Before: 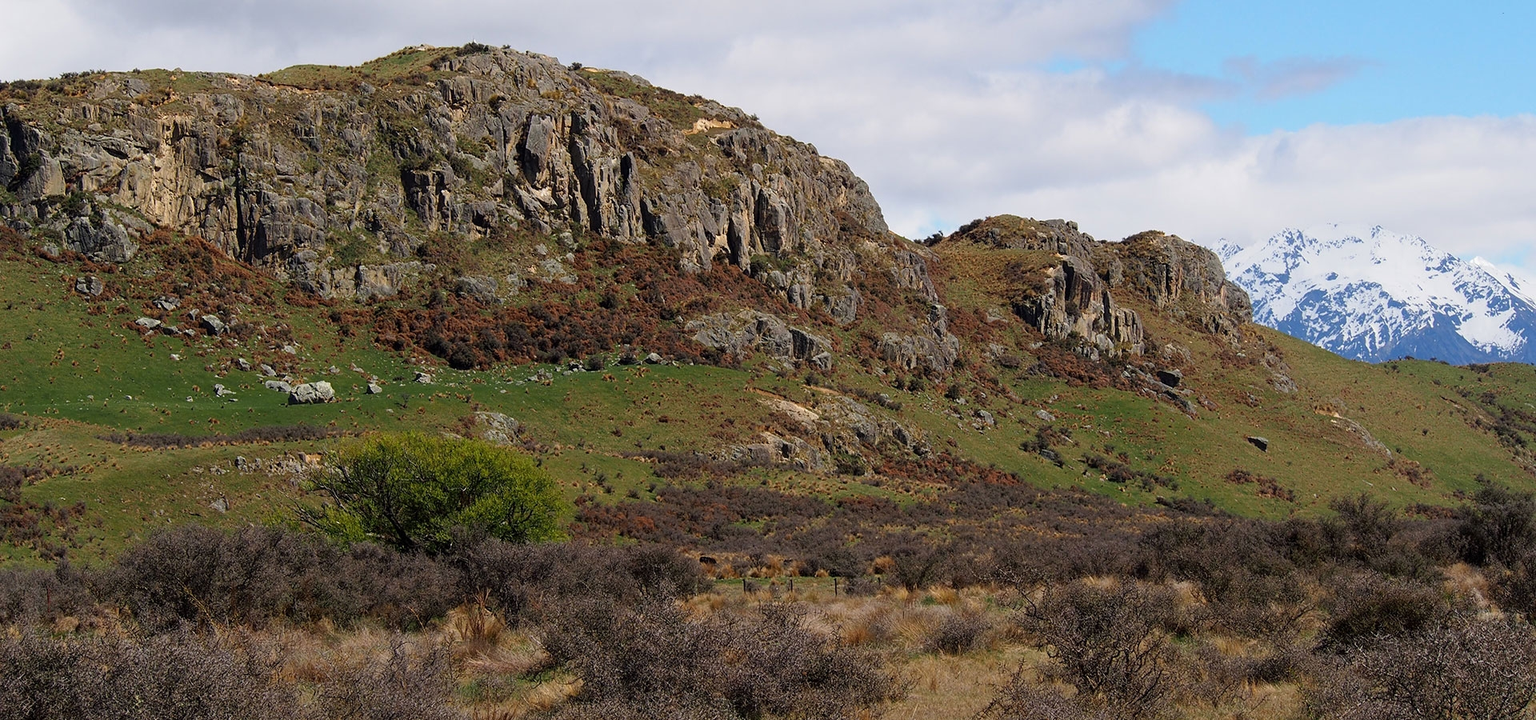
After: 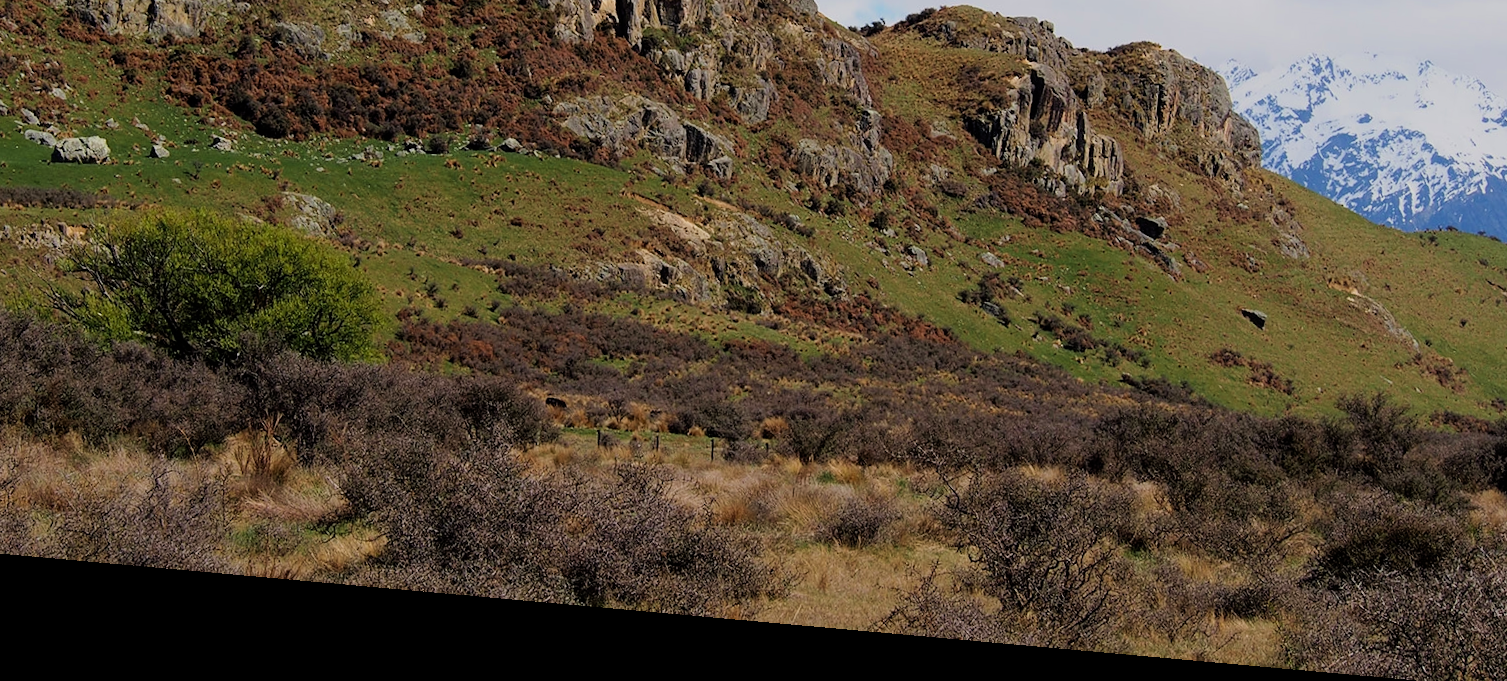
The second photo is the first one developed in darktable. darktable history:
filmic rgb: hardness 4.17
crop and rotate: left 17.299%, top 35.115%, right 7.015%, bottom 1.024%
rotate and perspective: rotation 5.12°, automatic cropping off
velvia: on, module defaults
